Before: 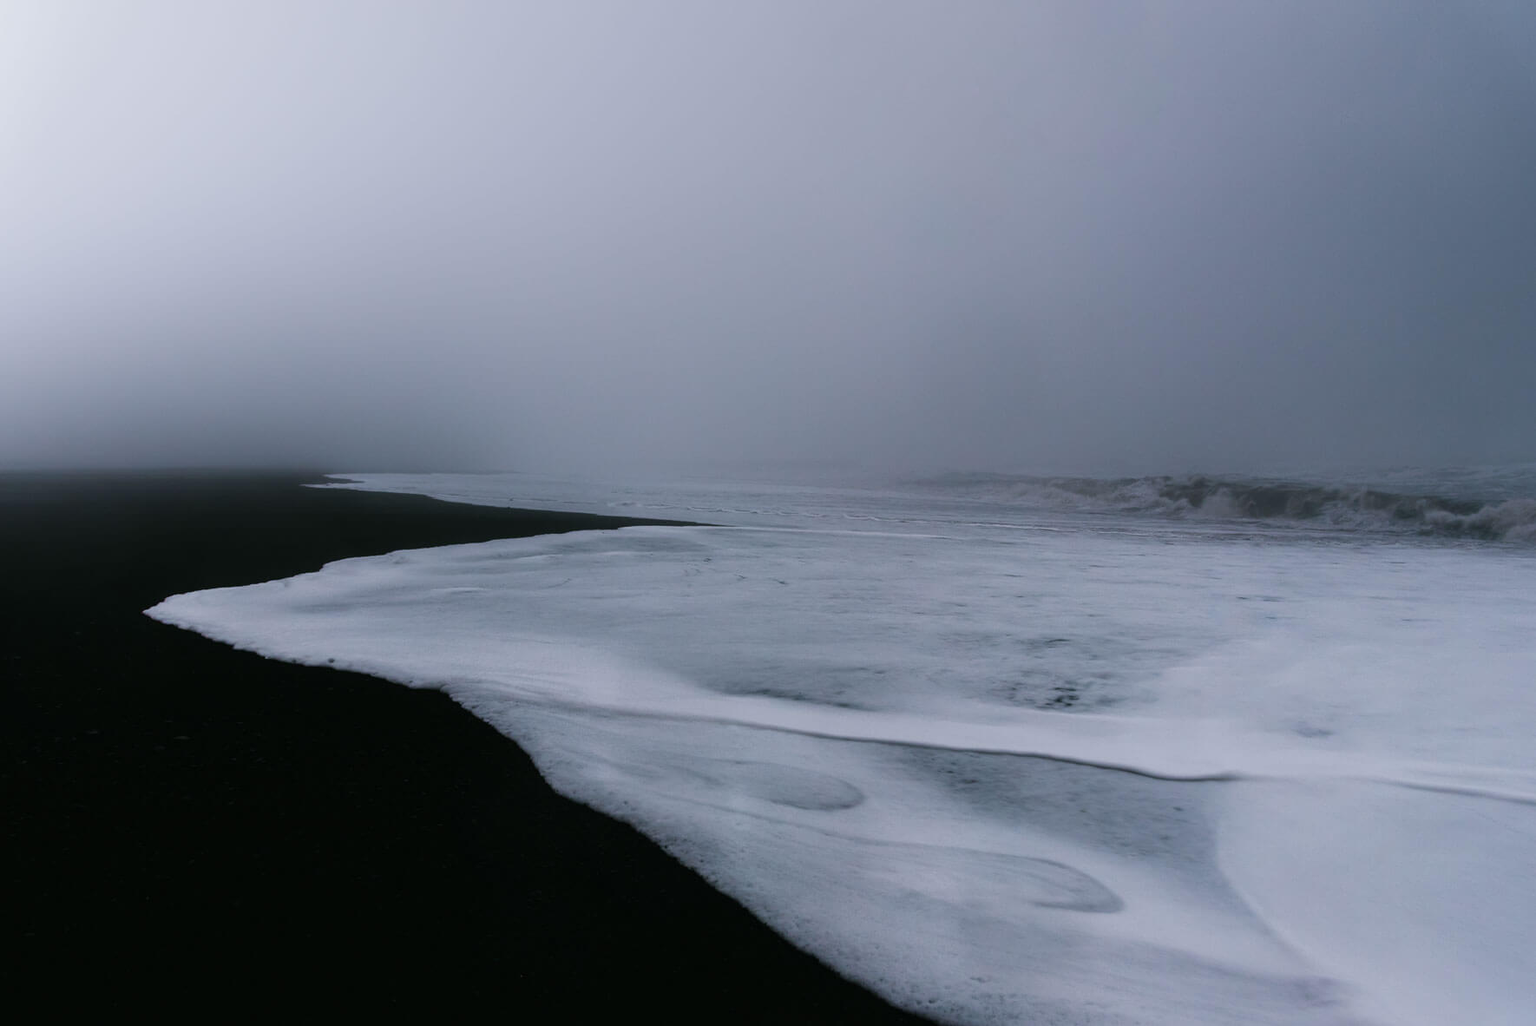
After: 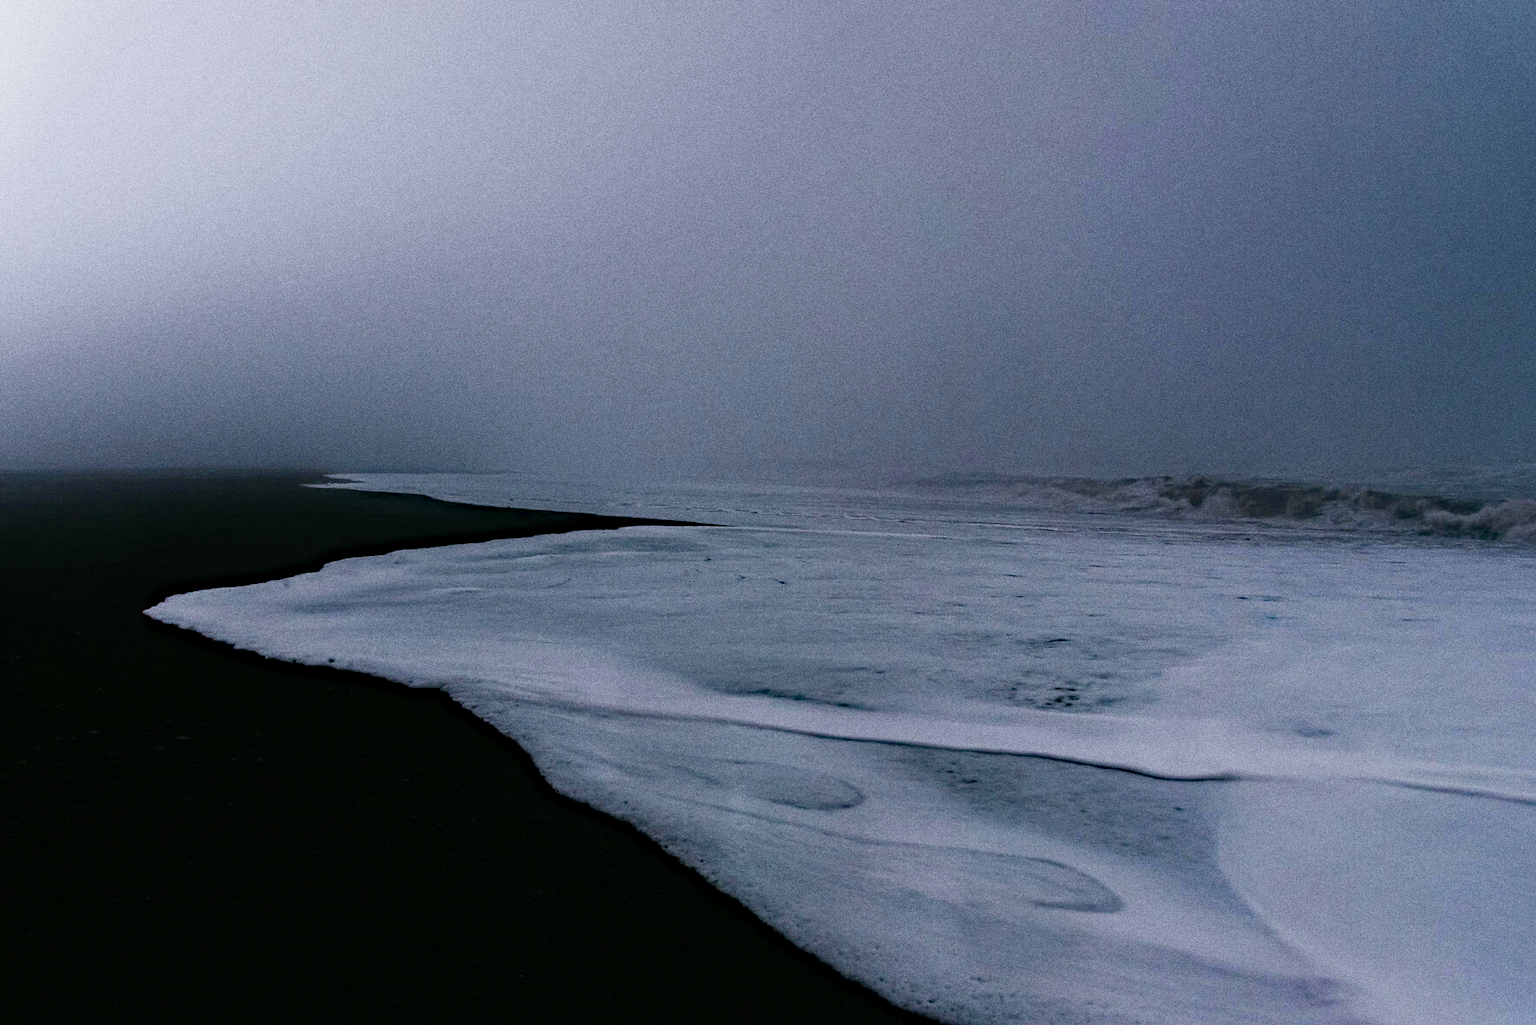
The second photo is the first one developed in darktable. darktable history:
haze removal: strength 0.5, distance 0.43, compatibility mode true, adaptive false
grain: coarseness 0.09 ISO, strength 40%
